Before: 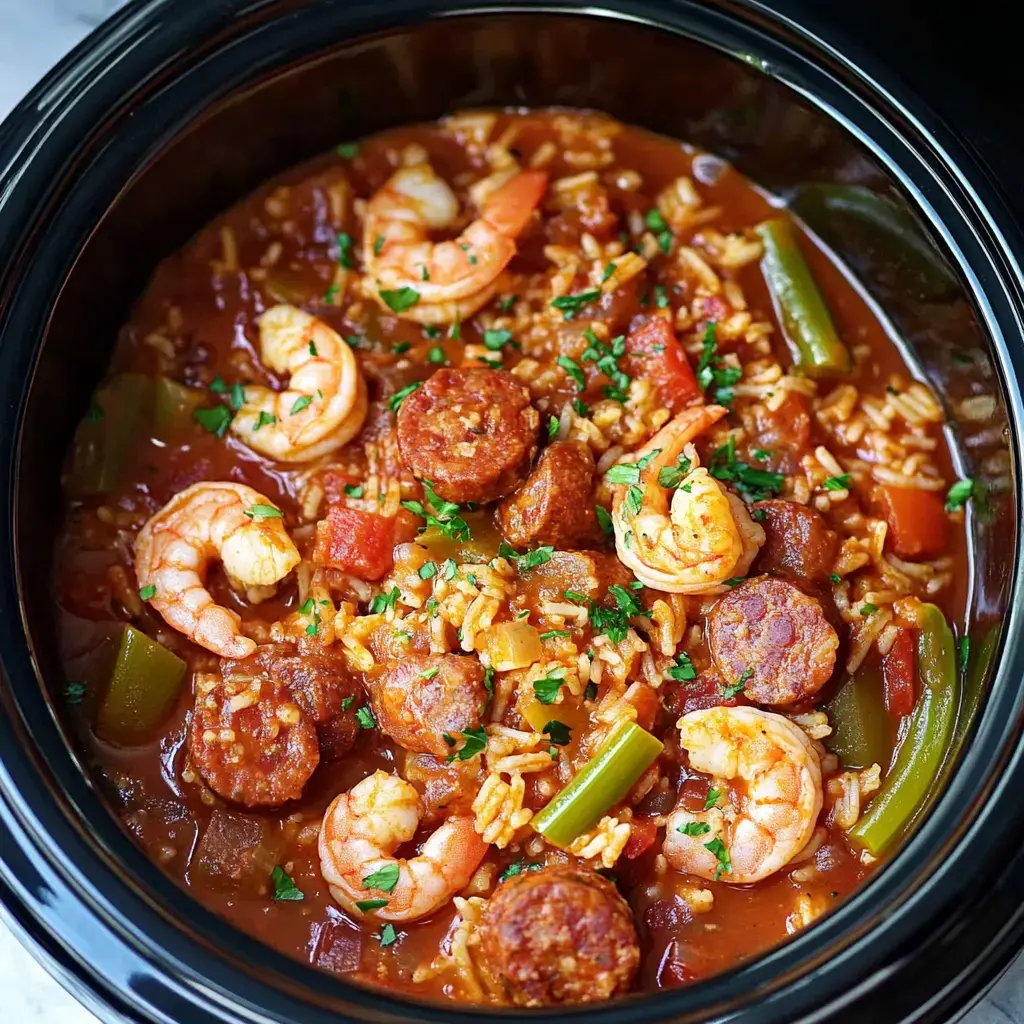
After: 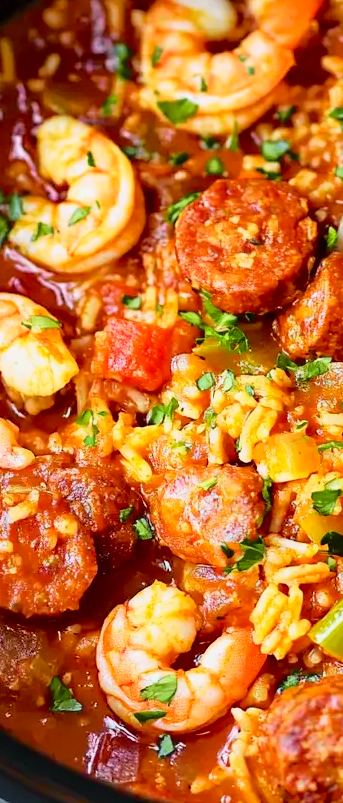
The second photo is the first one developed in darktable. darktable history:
crop and rotate: left 21.77%, top 18.528%, right 44.676%, bottom 2.997%
tone curve: curves: ch0 [(0, 0) (0.168, 0.142) (0.359, 0.44) (0.469, 0.544) (0.634, 0.722) (0.858, 0.903) (1, 0.968)]; ch1 [(0, 0) (0.437, 0.453) (0.472, 0.47) (0.502, 0.502) (0.54, 0.534) (0.57, 0.592) (0.618, 0.66) (0.699, 0.749) (0.859, 0.919) (1, 1)]; ch2 [(0, 0) (0.33, 0.301) (0.421, 0.443) (0.476, 0.498) (0.505, 0.503) (0.547, 0.557) (0.586, 0.634) (0.608, 0.676) (1, 1)], color space Lab, independent channels, preserve colors none
